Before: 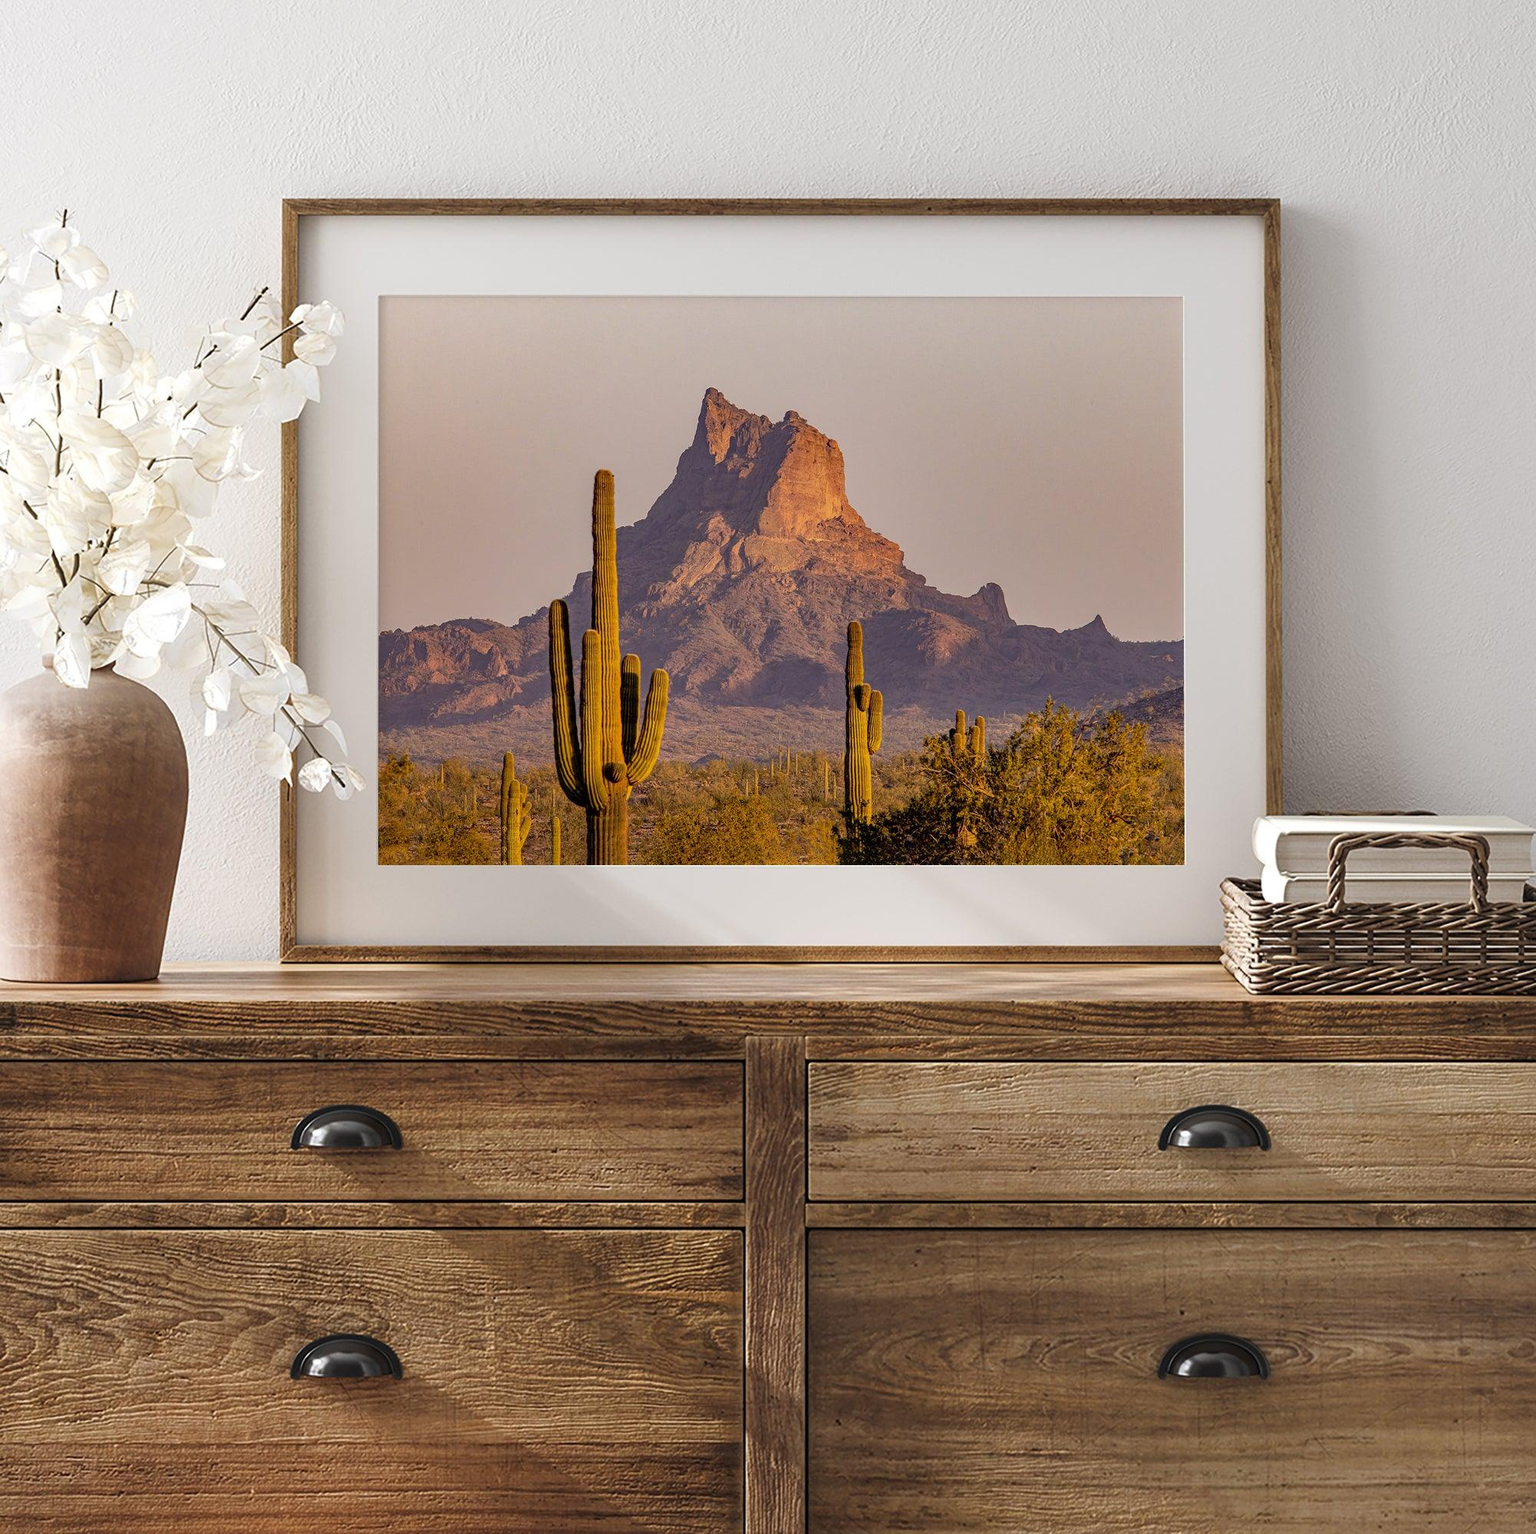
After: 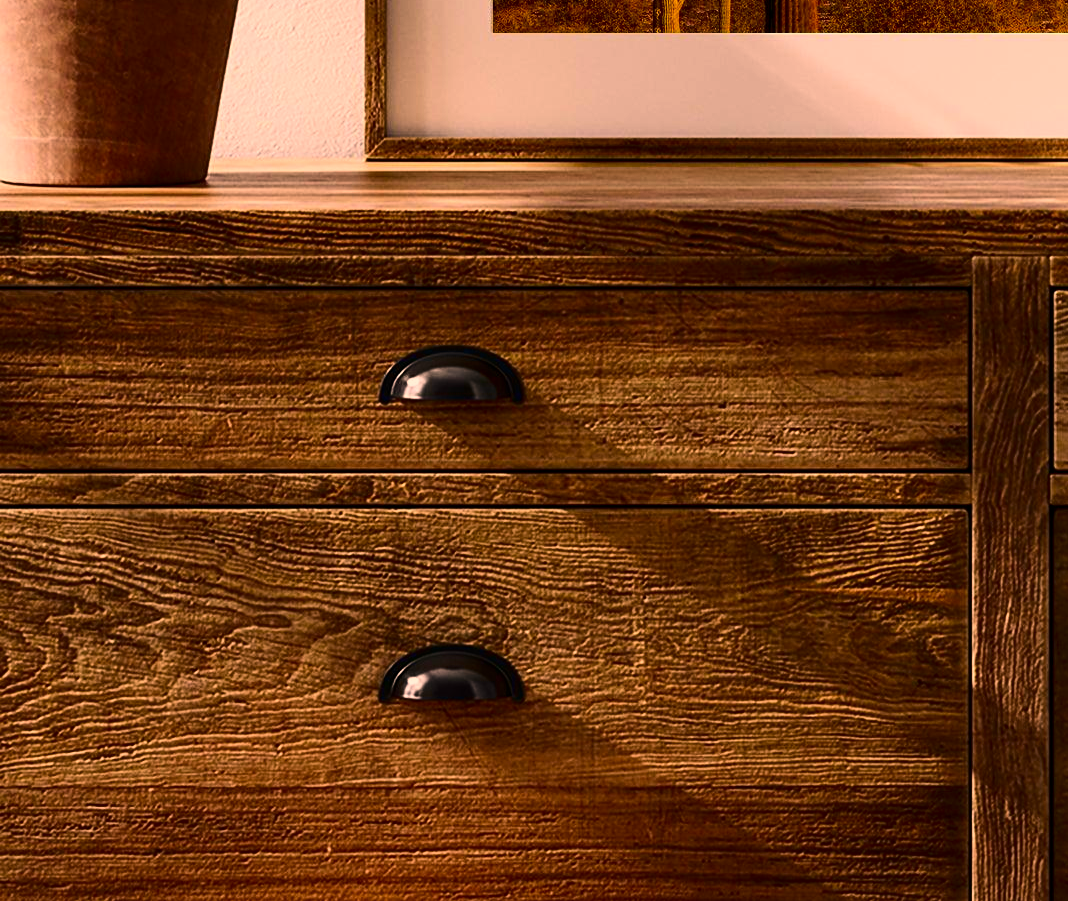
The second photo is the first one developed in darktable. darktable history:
color balance: mode lift, gamma, gain (sRGB), lift [0.97, 1, 1, 1], gamma [1.03, 1, 1, 1]
contrast brightness saturation: contrast 0.22, brightness -0.19, saturation 0.24
color correction: highlights a* 21.88, highlights b* 22.25
crop and rotate: top 54.778%, right 46.61%, bottom 0.159%
